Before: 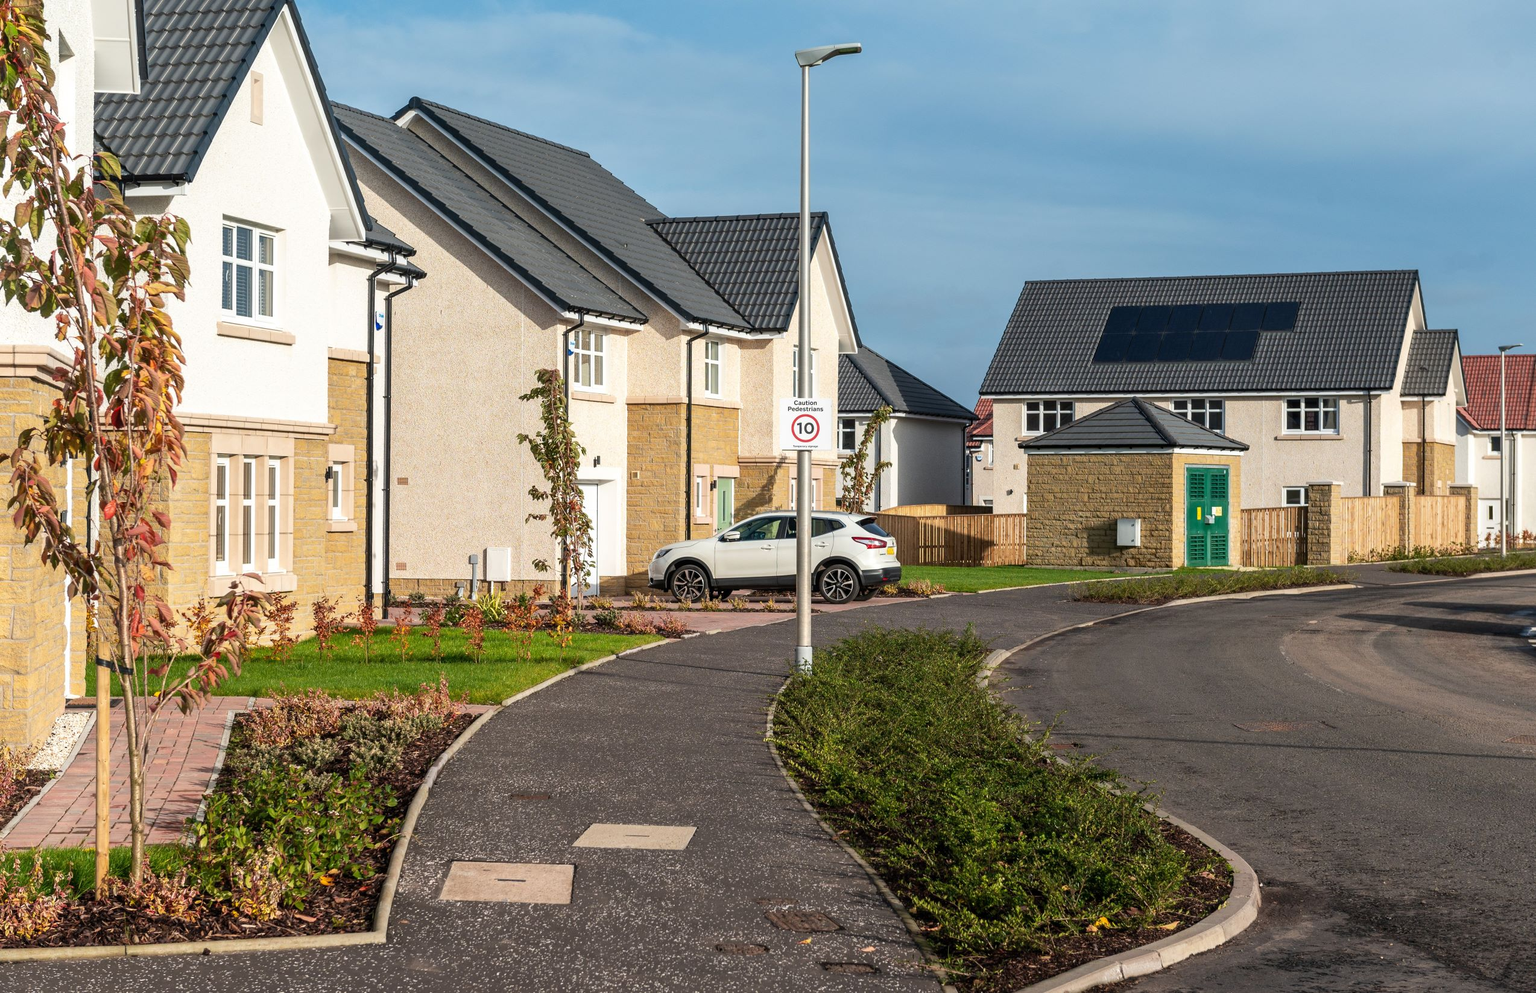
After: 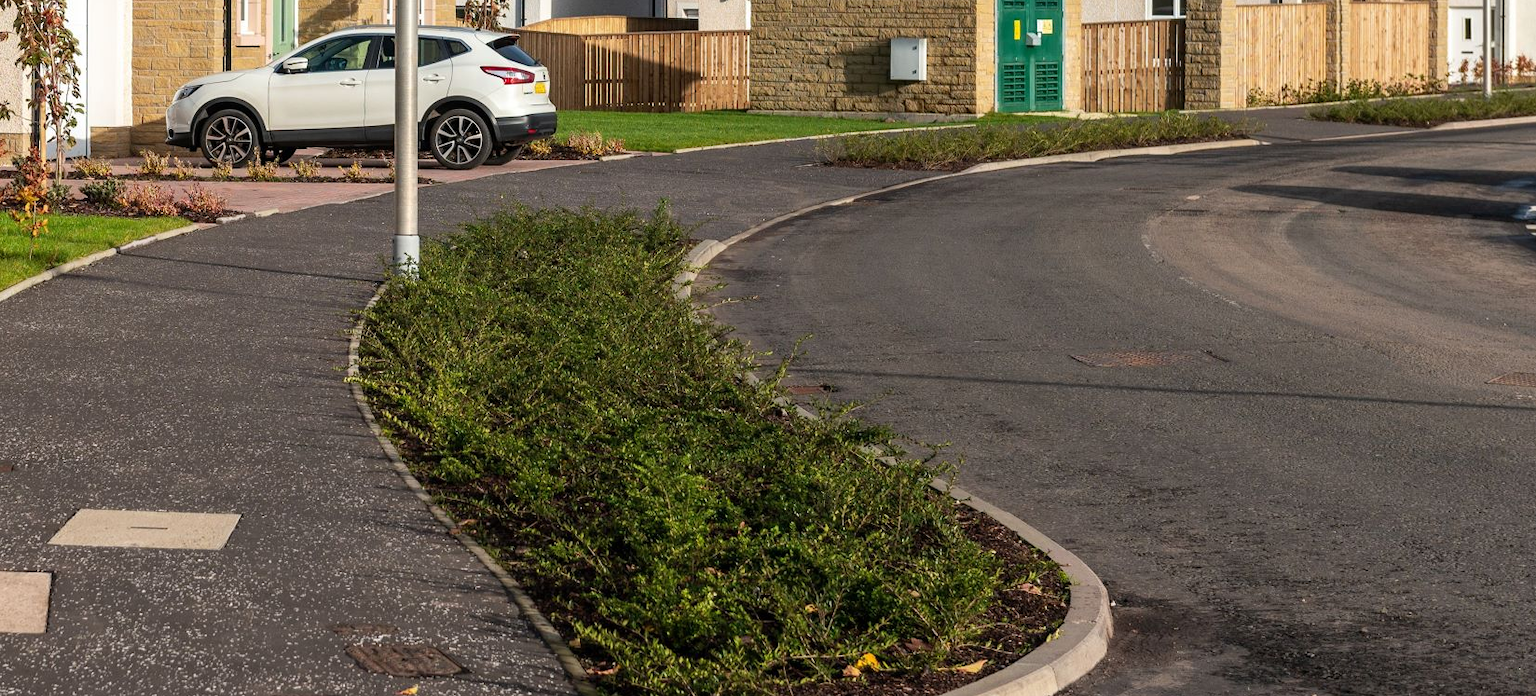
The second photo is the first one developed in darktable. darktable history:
crop and rotate: left 35.262%, top 49.804%, bottom 4.806%
